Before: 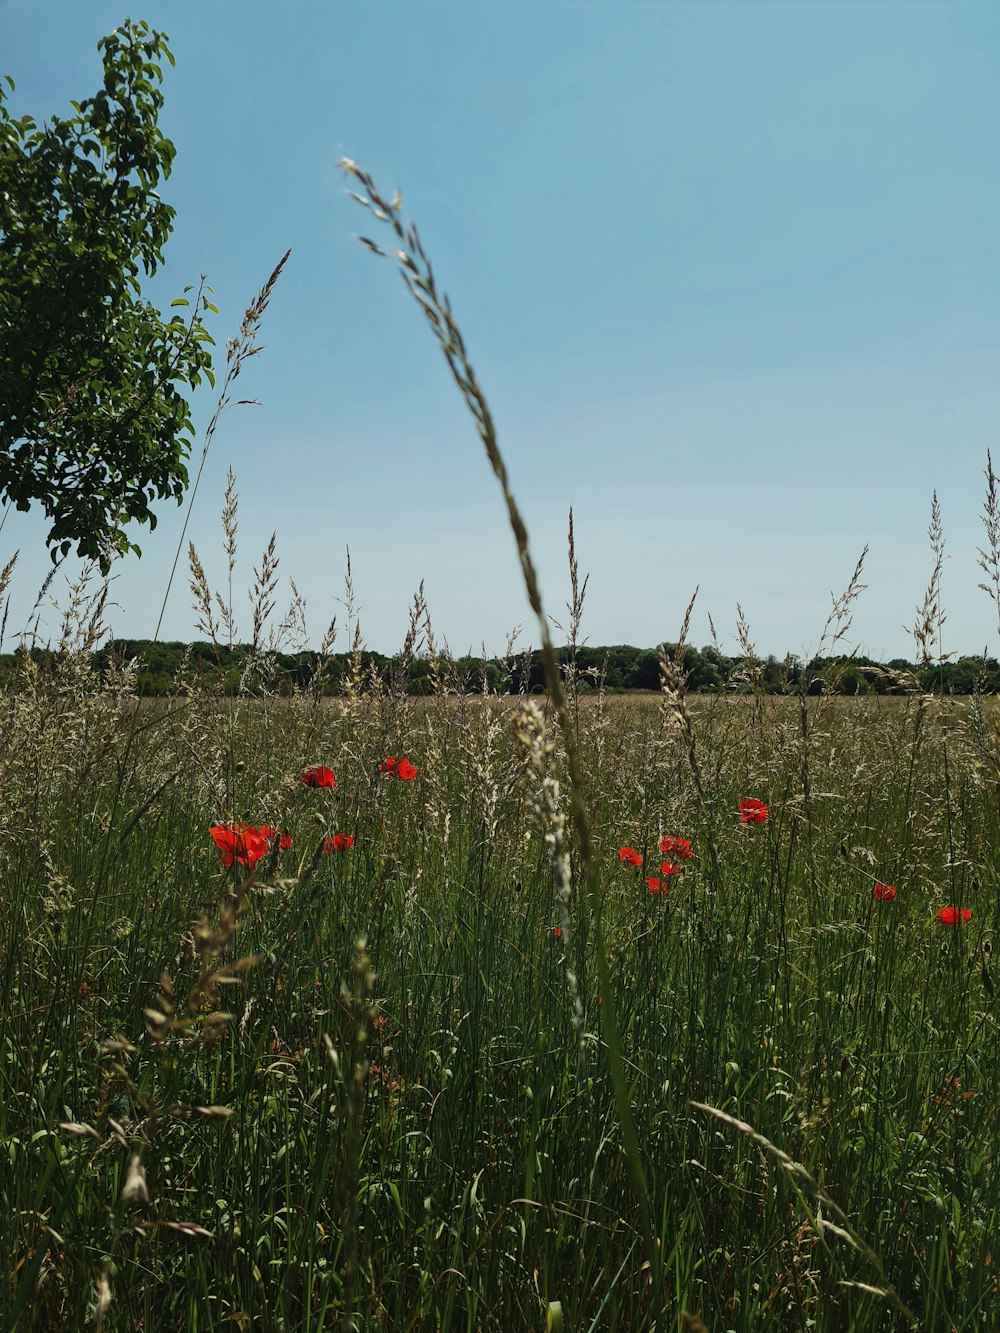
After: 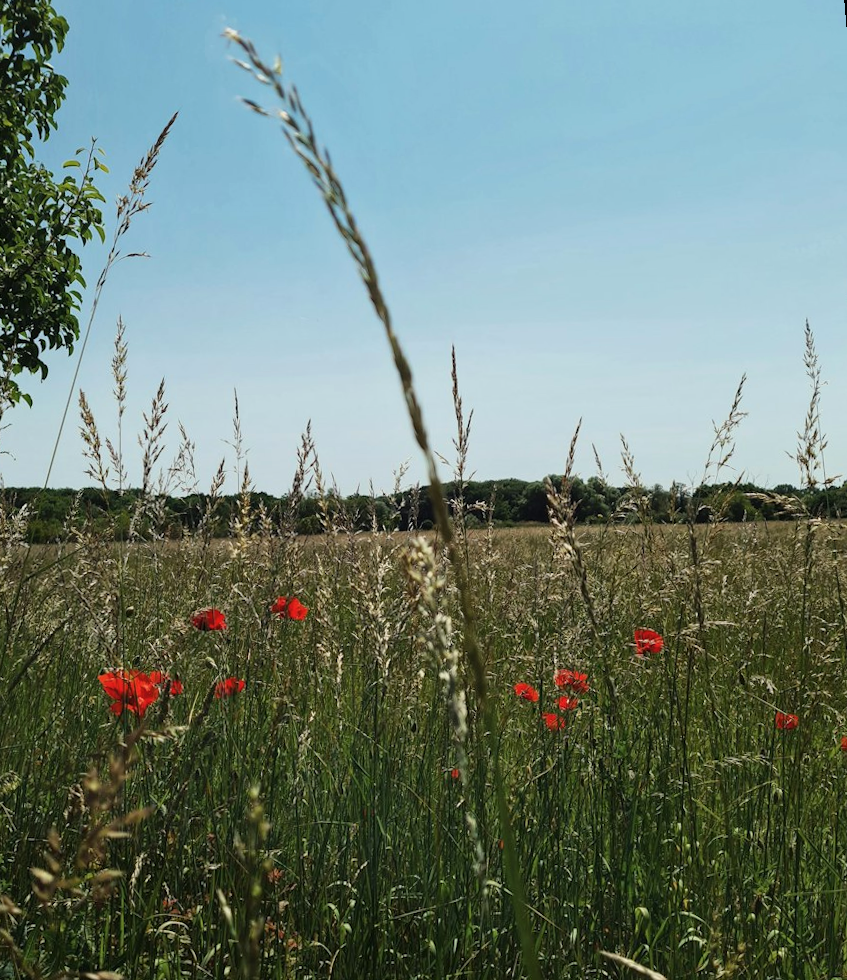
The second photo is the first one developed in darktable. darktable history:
rotate and perspective: rotation -1.68°, lens shift (vertical) -0.146, crop left 0.049, crop right 0.912, crop top 0.032, crop bottom 0.96
crop: left 8.155%, top 6.611%, bottom 15.385%
color balance rgb: on, module defaults
filmic rgb: black relative exposure -16 EV, white relative exposure 2.93 EV, hardness 10.04, color science v6 (2022)
exposure: exposure 0.236 EV, compensate highlight preservation false
